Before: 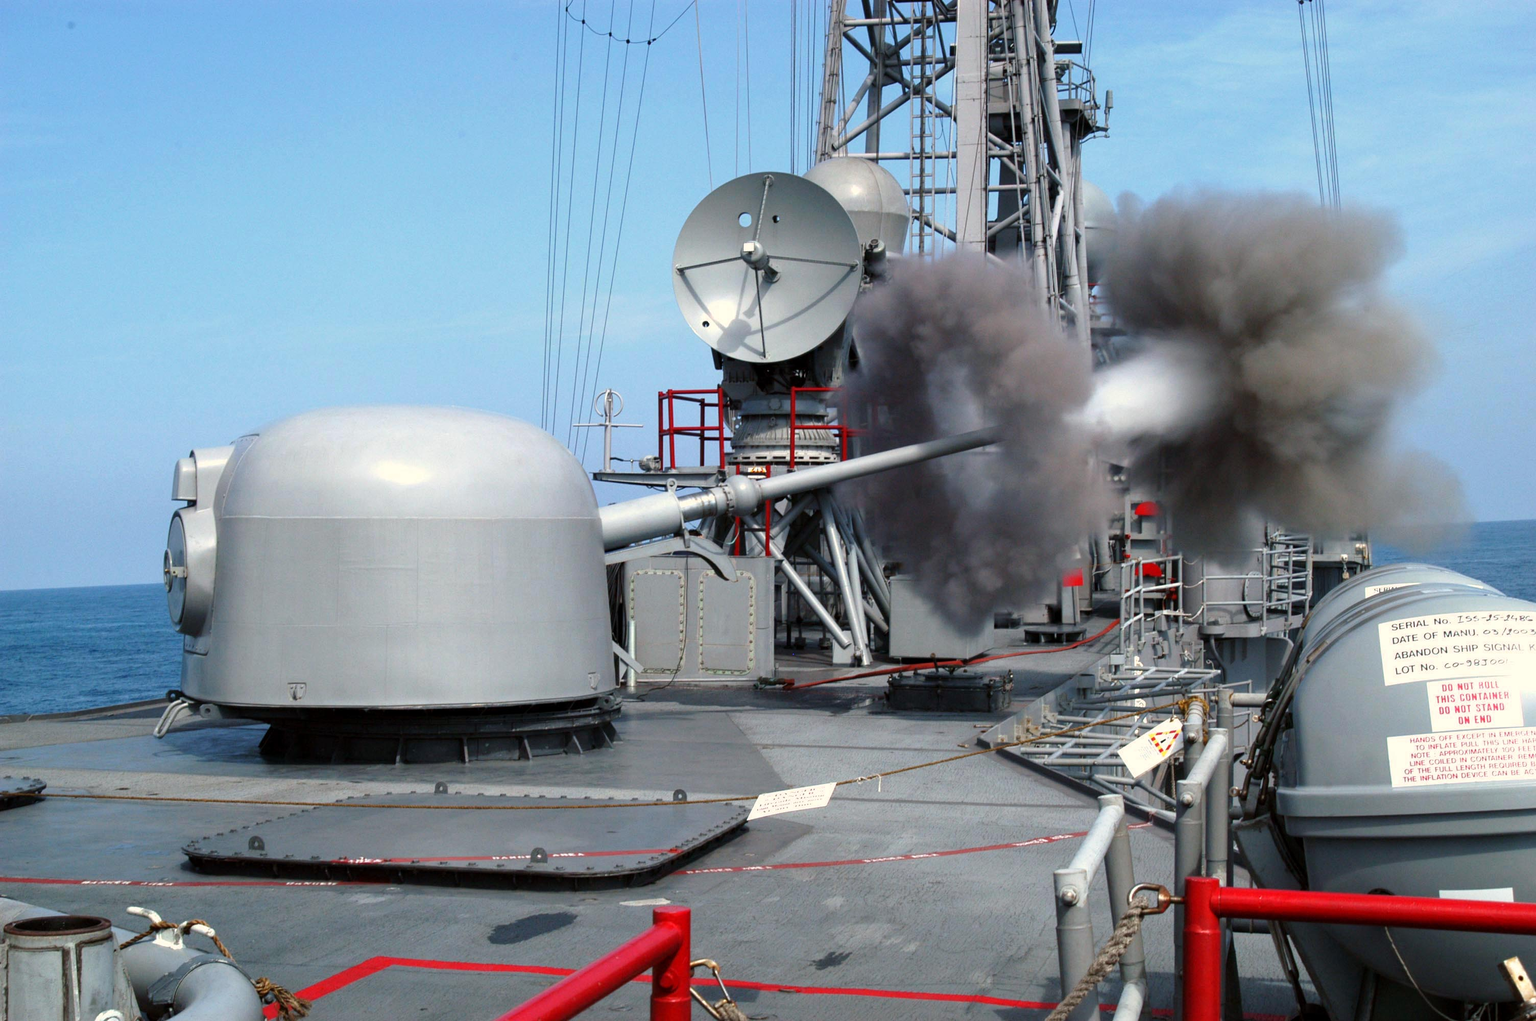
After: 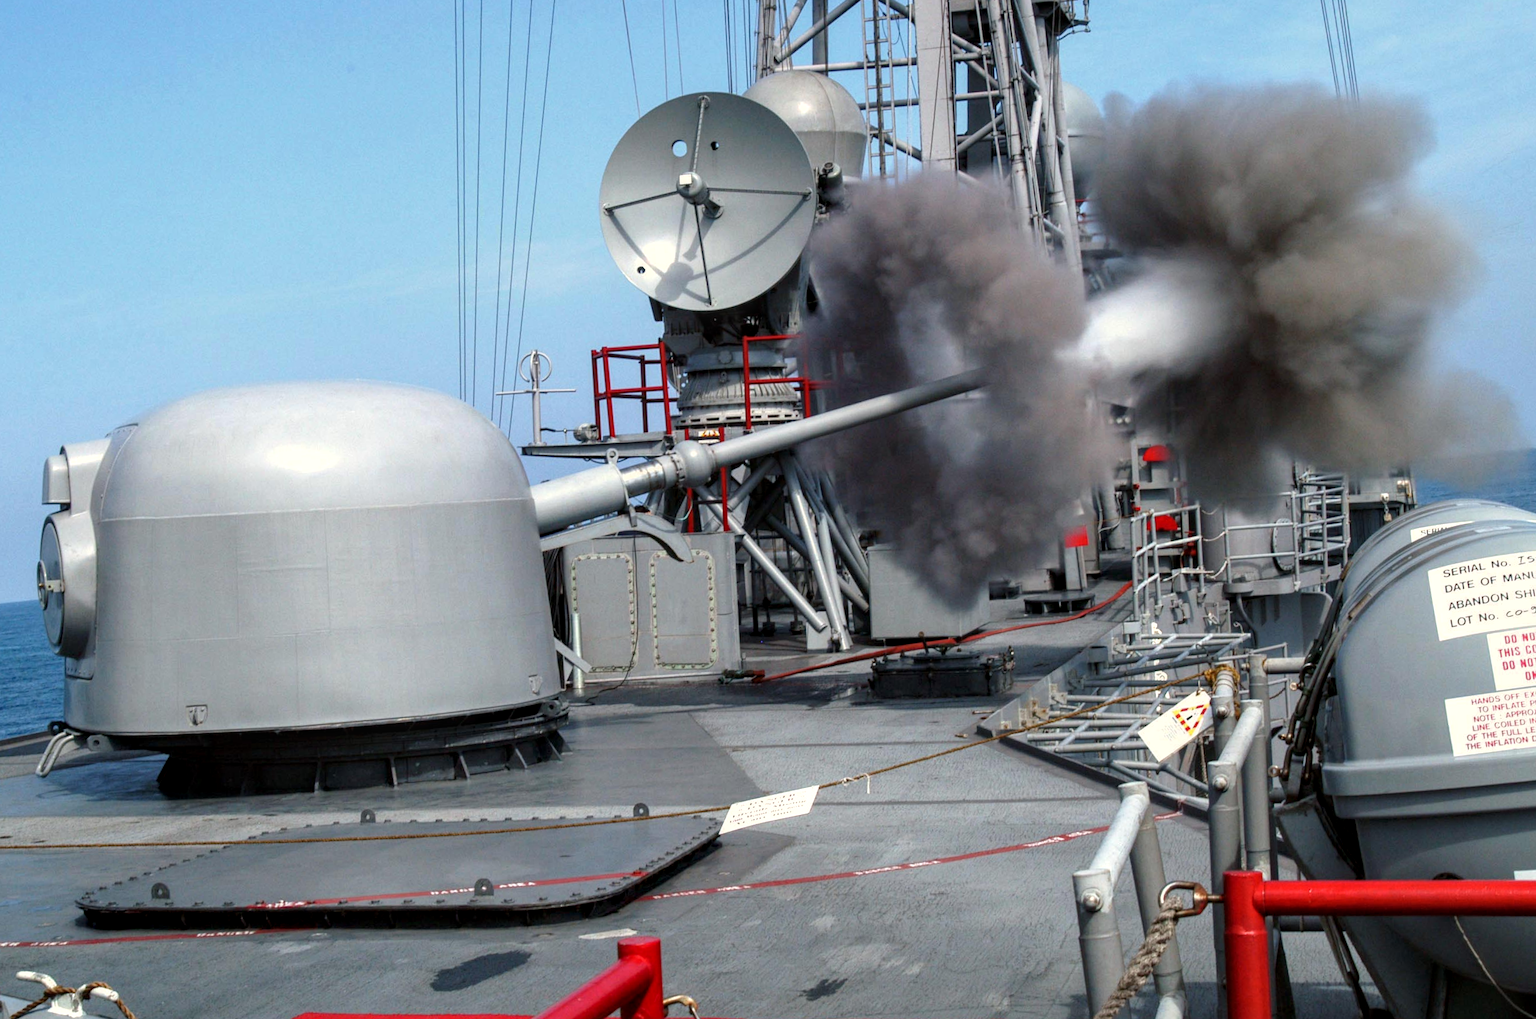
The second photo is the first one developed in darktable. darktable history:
local contrast: on, module defaults
crop and rotate: angle 3.12°, left 5.525%, top 5.709%
